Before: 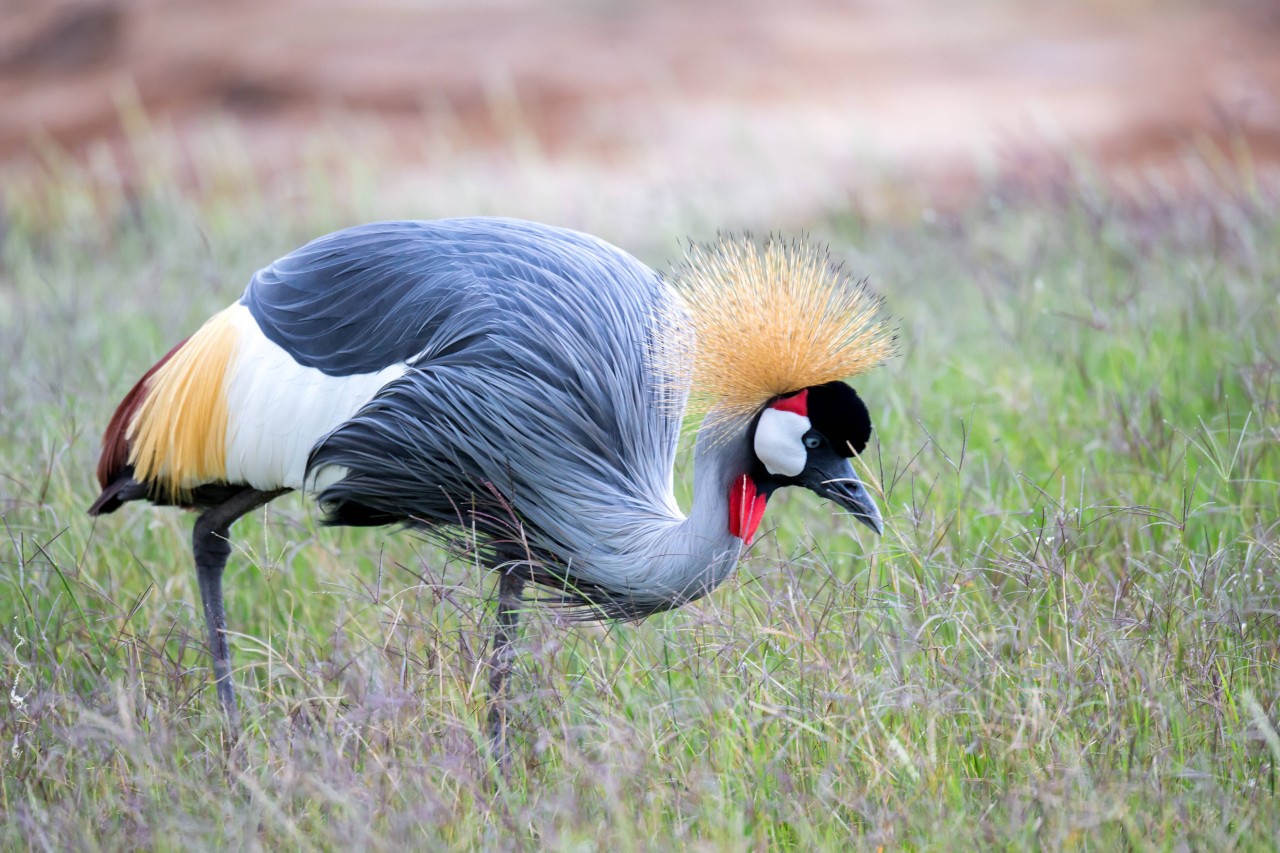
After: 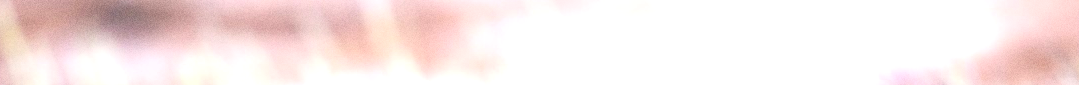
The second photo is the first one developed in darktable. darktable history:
exposure: black level correction 0, exposure 0.95 EV, compensate exposure bias true, compensate highlight preservation false
crop and rotate: left 9.644%, top 9.491%, right 6.021%, bottom 80.509%
grain: coarseness 22.88 ISO
